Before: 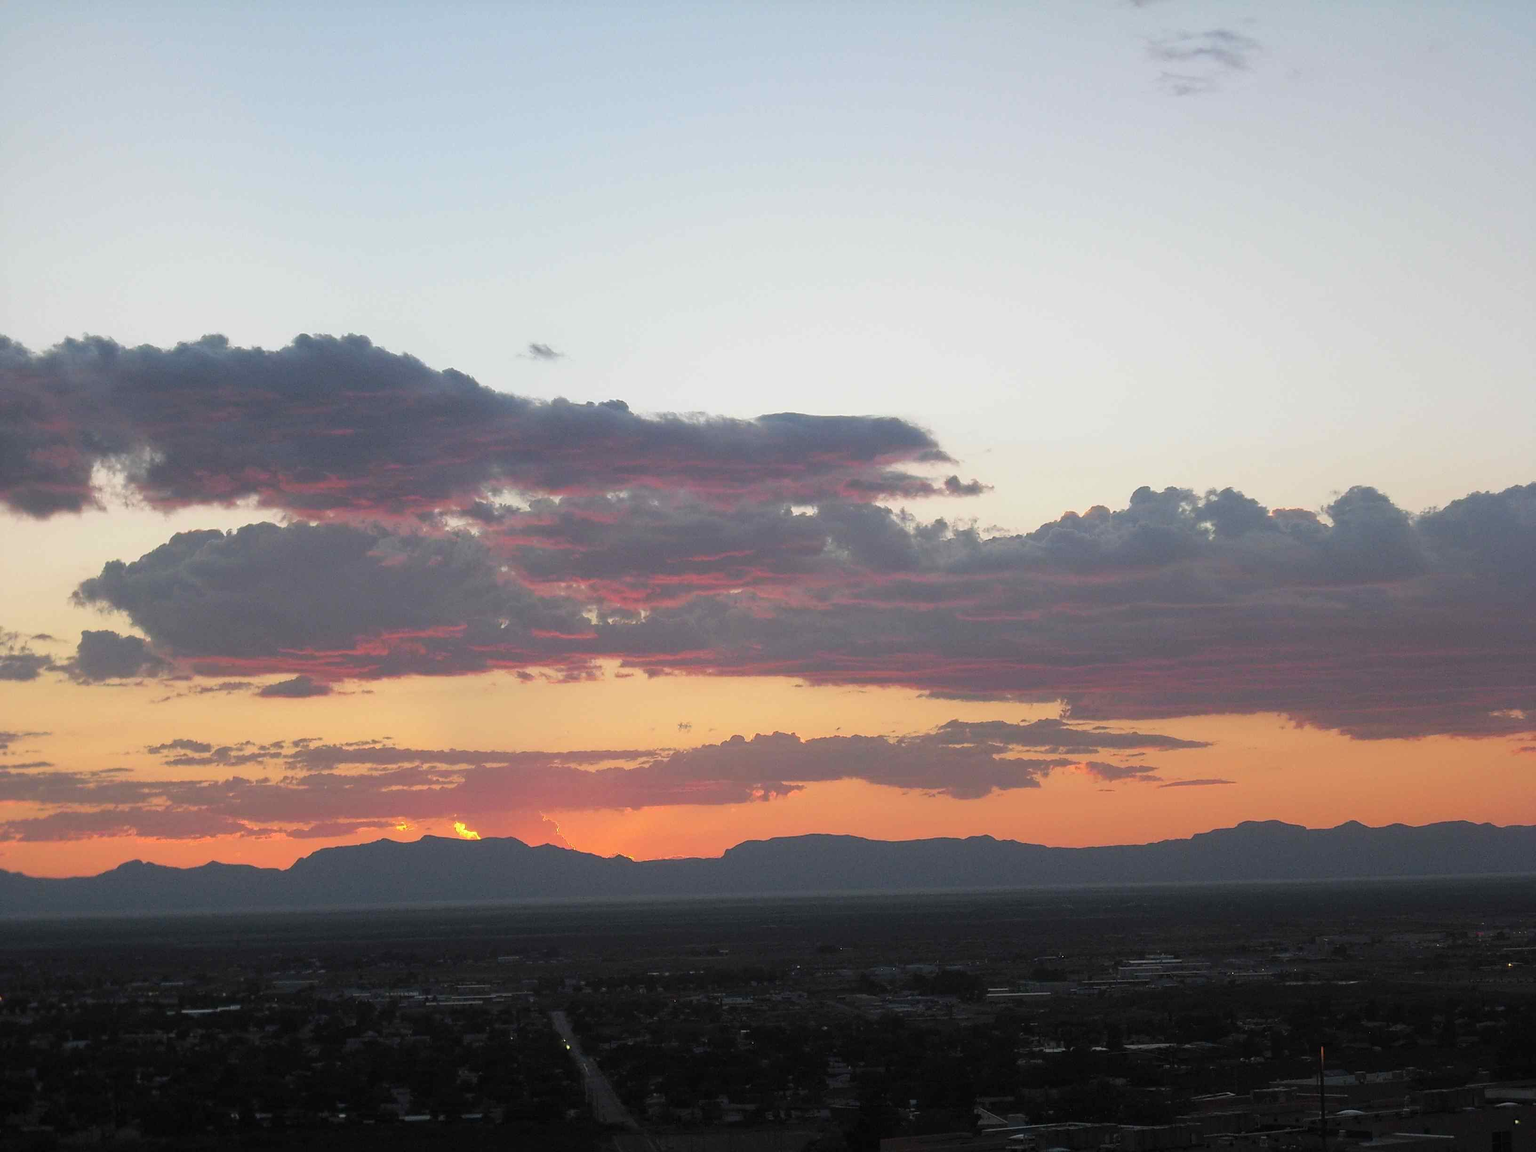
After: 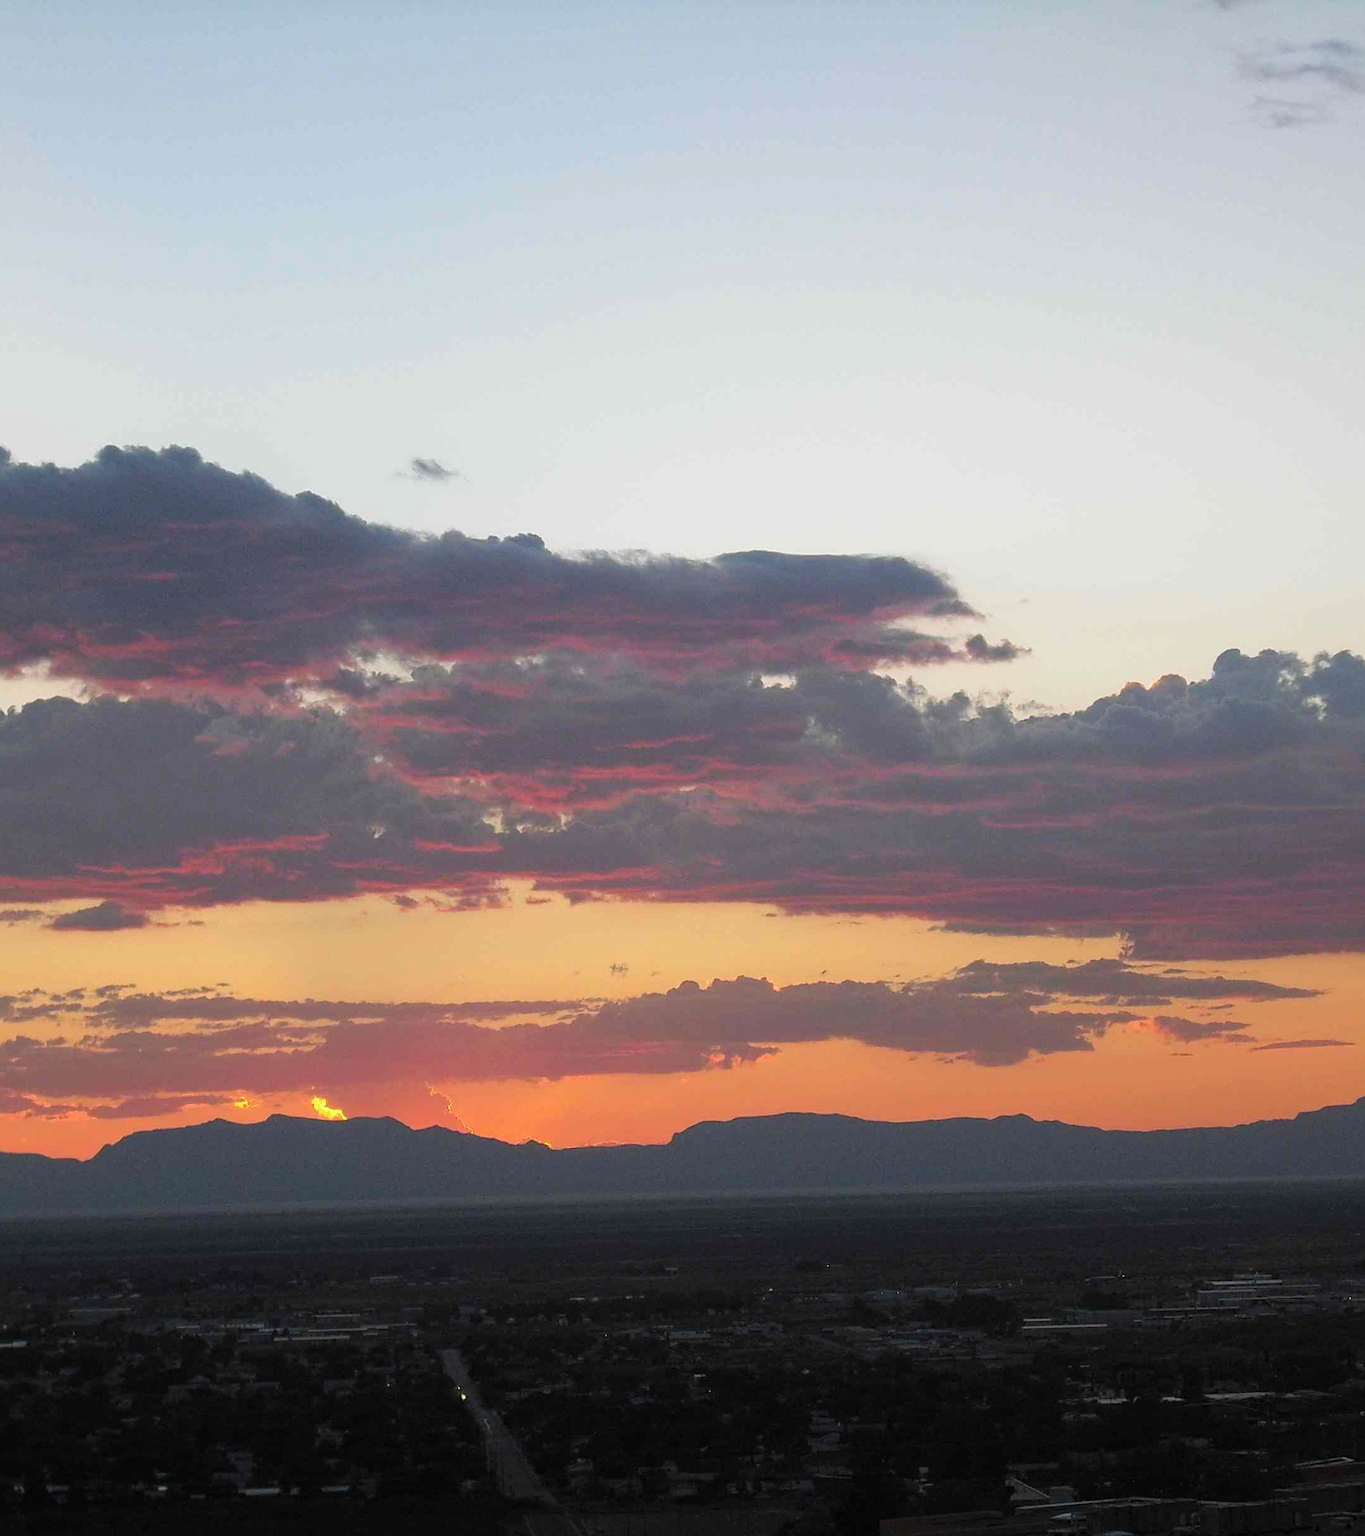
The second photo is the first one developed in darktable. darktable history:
haze removal: compatibility mode true, adaptive false
crop and rotate: left 14.385%, right 18.948%
